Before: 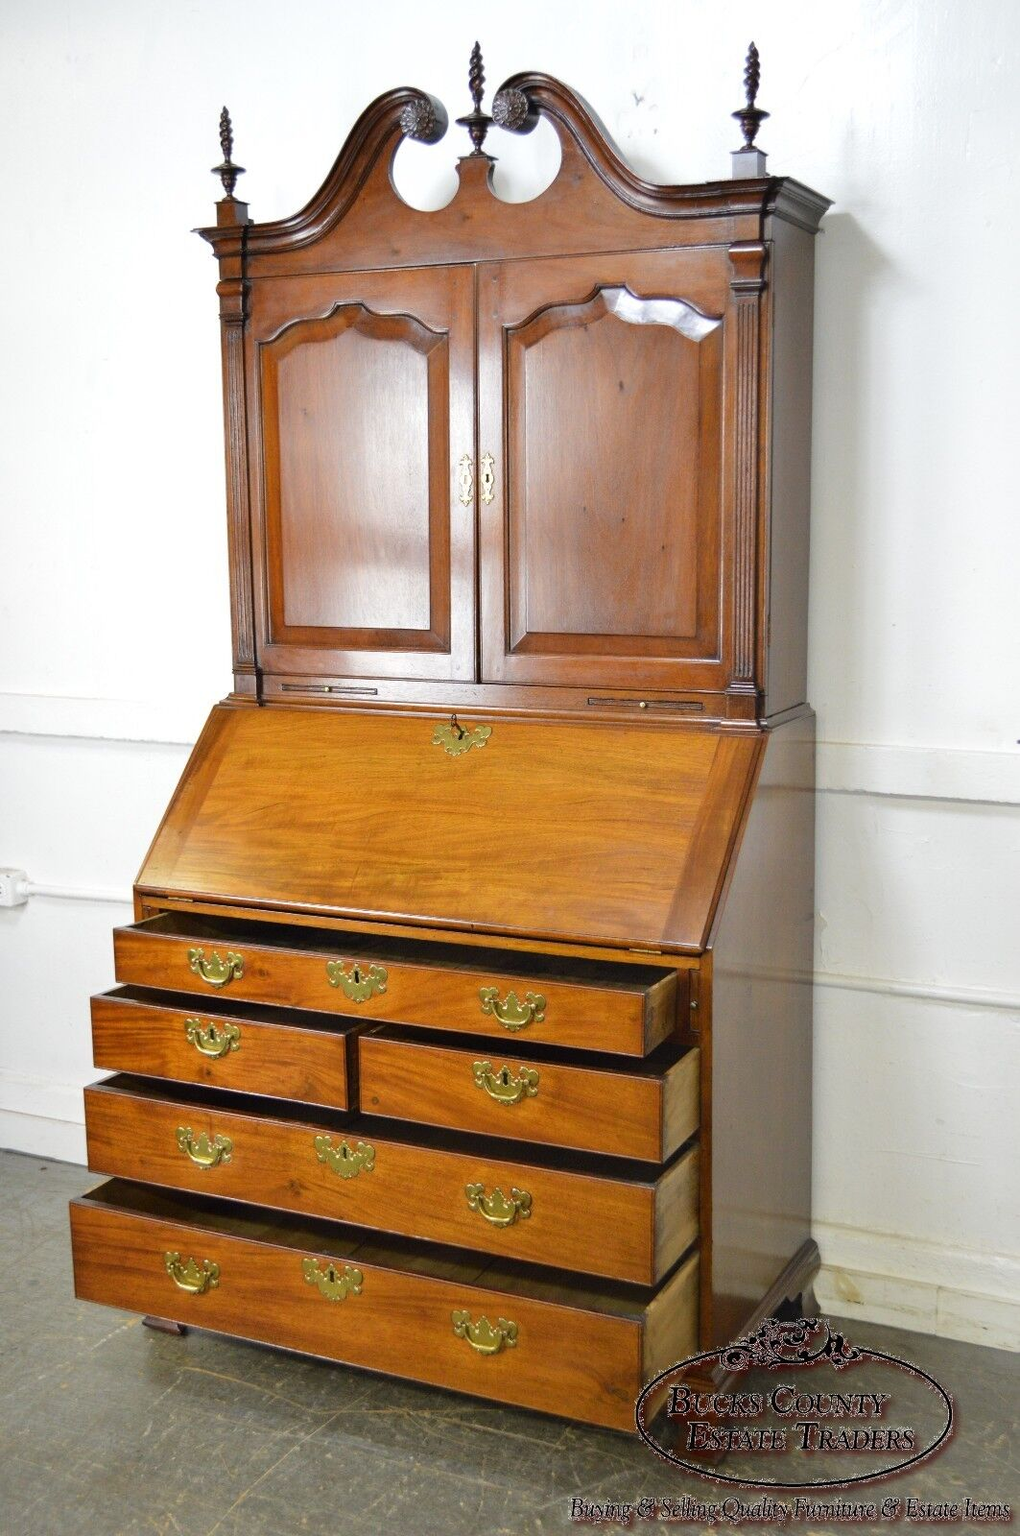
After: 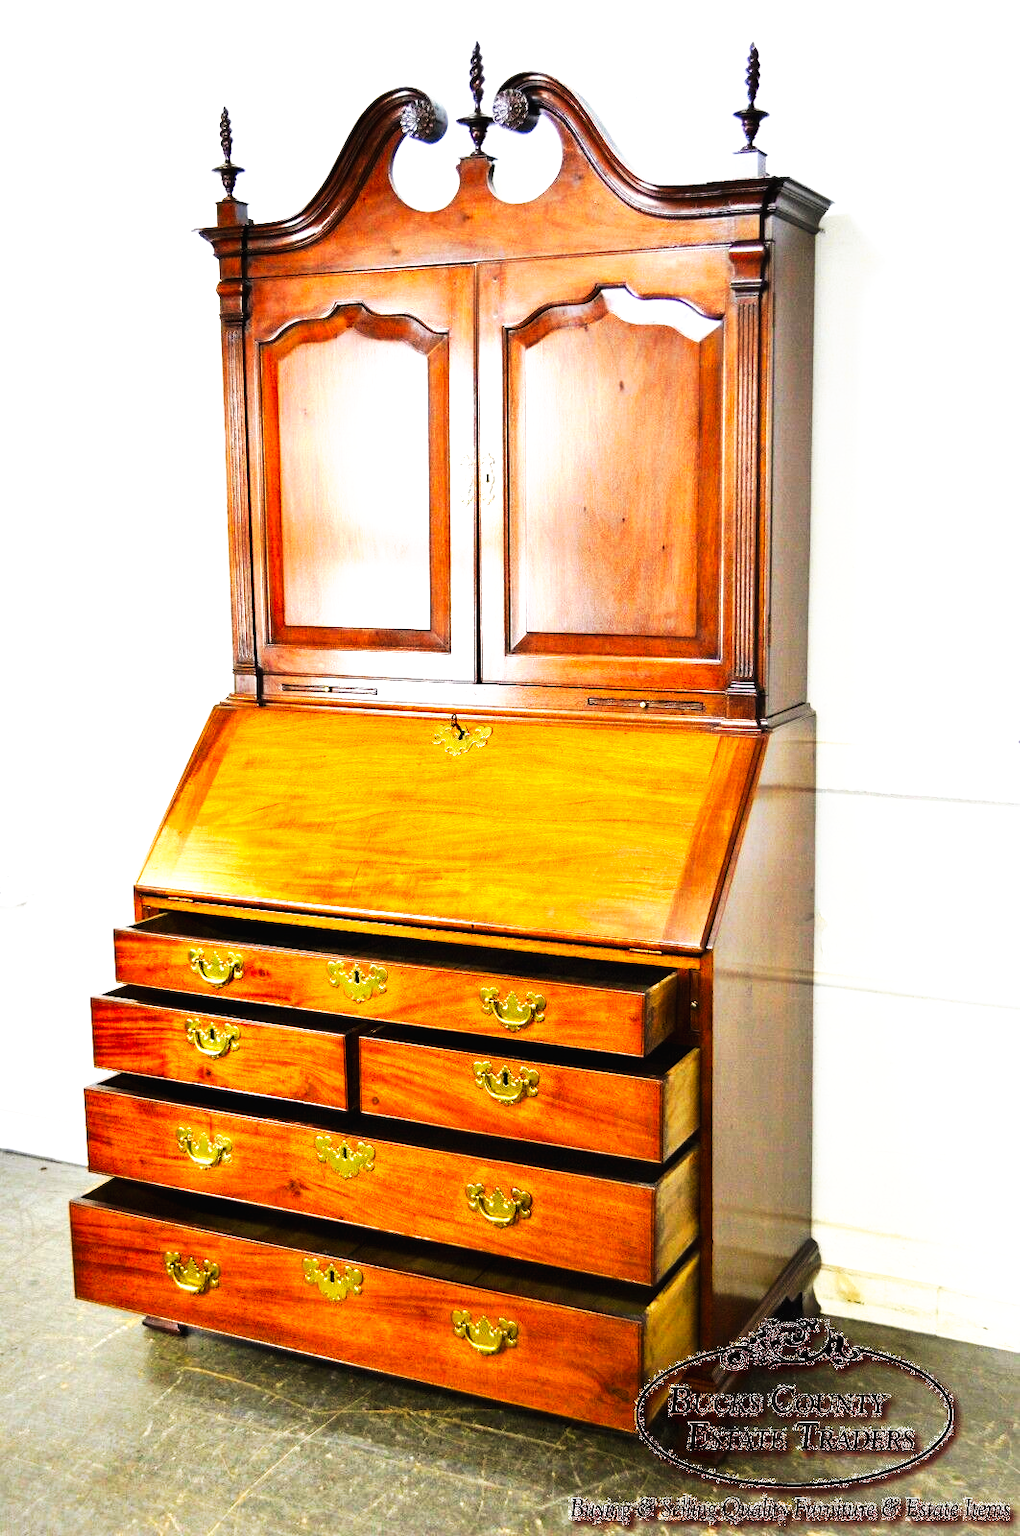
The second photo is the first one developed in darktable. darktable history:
exposure: exposure 1 EV, compensate highlight preservation false
tone curve: curves: ch0 [(0, 0) (0.003, 0.007) (0.011, 0.009) (0.025, 0.01) (0.044, 0.012) (0.069, 0.013) (0.1, 0.014) (0.136, 0.021) (0.177, 0.038) (0.224, 0.06) (0.277, 0.099) (0.335, 0.16) (0.399, 0.227) (0.468, 0.329) (0.543, 0.45) (0.623, 0.594) (0.709, 0.756) (0.801, 0.868) (0.898, 0.971) (1, 1)], preserve colors none
